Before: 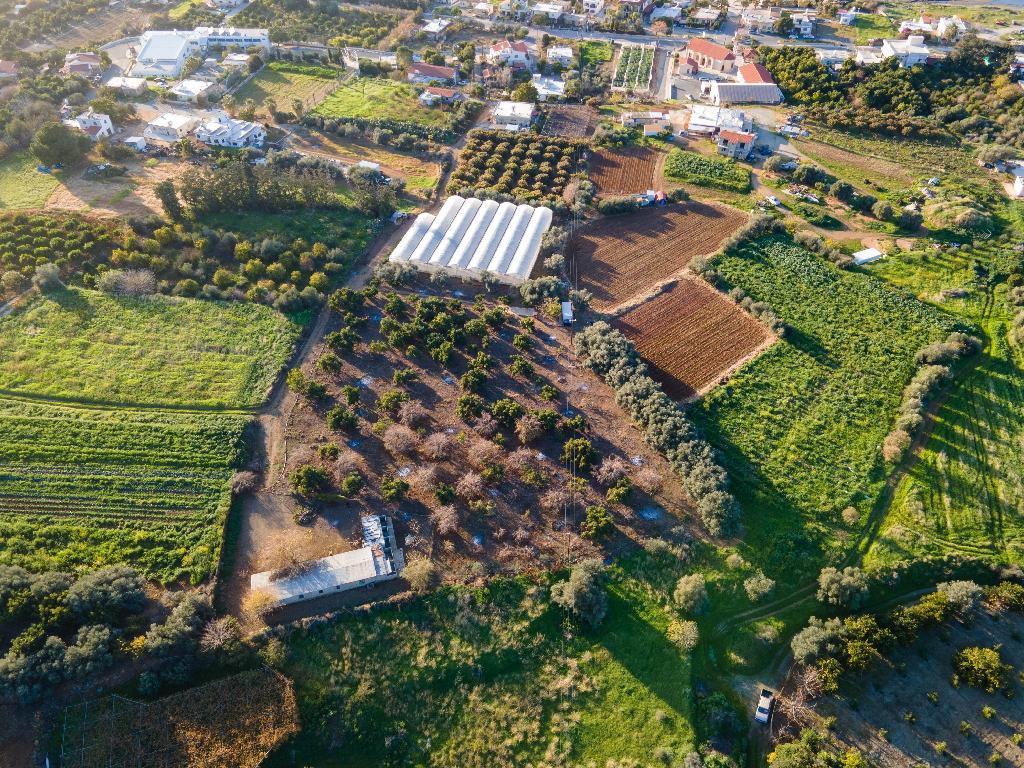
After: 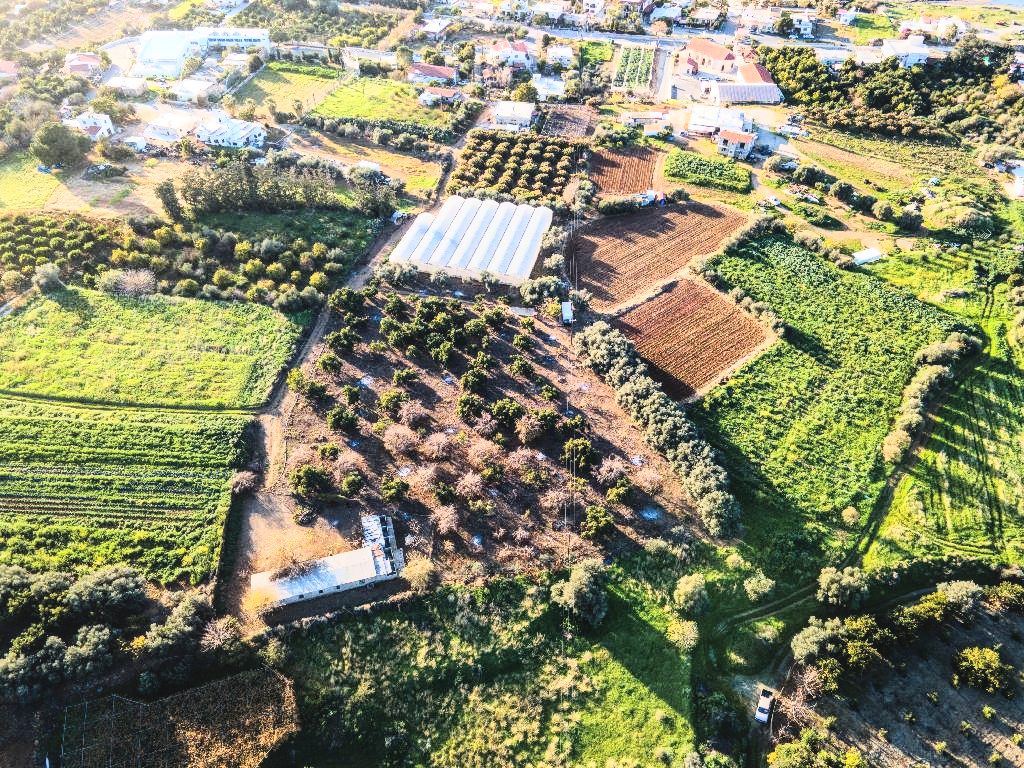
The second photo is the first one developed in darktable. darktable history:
local contrast: detail 117%
exposure: black level correction -0.014, exposure -0.193 EV, compensate highlight preservation false
rgb curve: curves: ch0 [(0, 0) (0.21, 0.15) (0.24, 0.21) (0.5, 0.75) (0.75, 0.96) (0.89, 0.99) (1, 1)]; ch1 [(0, 0.02) (0.21, 0.13) (0.25, 0.2) (0.5, 0.67) (0.75, 0.9) (0.89, 0.97) (1, 1)]; ch2 [(0, 0.02) (0.21, 0.13) (0.25, 0.2) (0.5, 0.67) (0.75, 0.9) (0.89, 0.97) (1, 1)], compensate middle gray true
